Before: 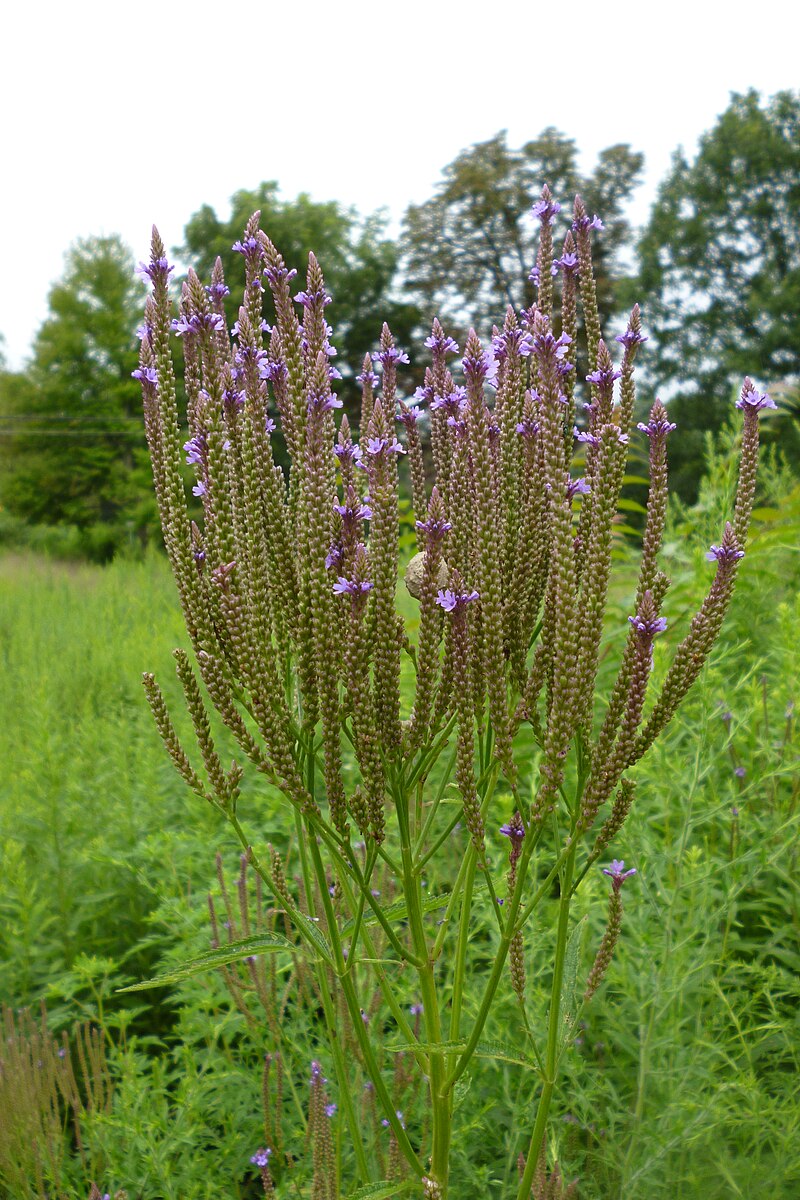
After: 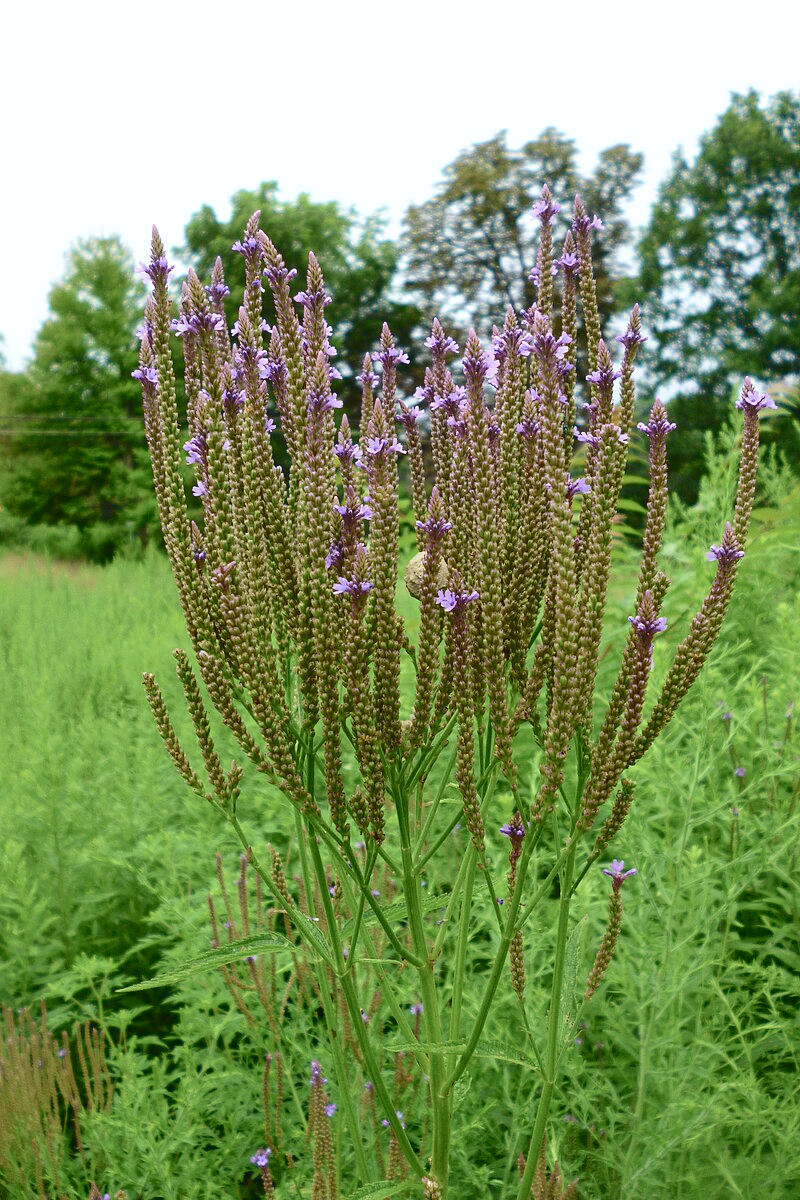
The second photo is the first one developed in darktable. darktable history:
tone curve: curves: ch0 [(0, 0.046) (0.037, 0.056) (0.176, 0.162) (0.33, 0.331) (0.432, 0.475) (0.601, 0.665) (0.843, 0.876) (1, 1)]; ch1 [(0, 0) (0.339, 0.349) (0.445, 0.42) (0.476, 0.47) (0.497, 0.492) (0.523, 0.514) (0.557, 0.558) (0.632, 0.615) (0.728, 0.746) (1, 1)]; ch2 [(0, 0) (0.327, 0.324) (0.417, 0.44) (0.46, 0.453) (0.502, 0.495) (0.526, 0.52) (0.54, 0.55) (0.606, 0.626) (0.745, 0.704) (1, 1)], color space Lab, independent channels, preserve colors none
